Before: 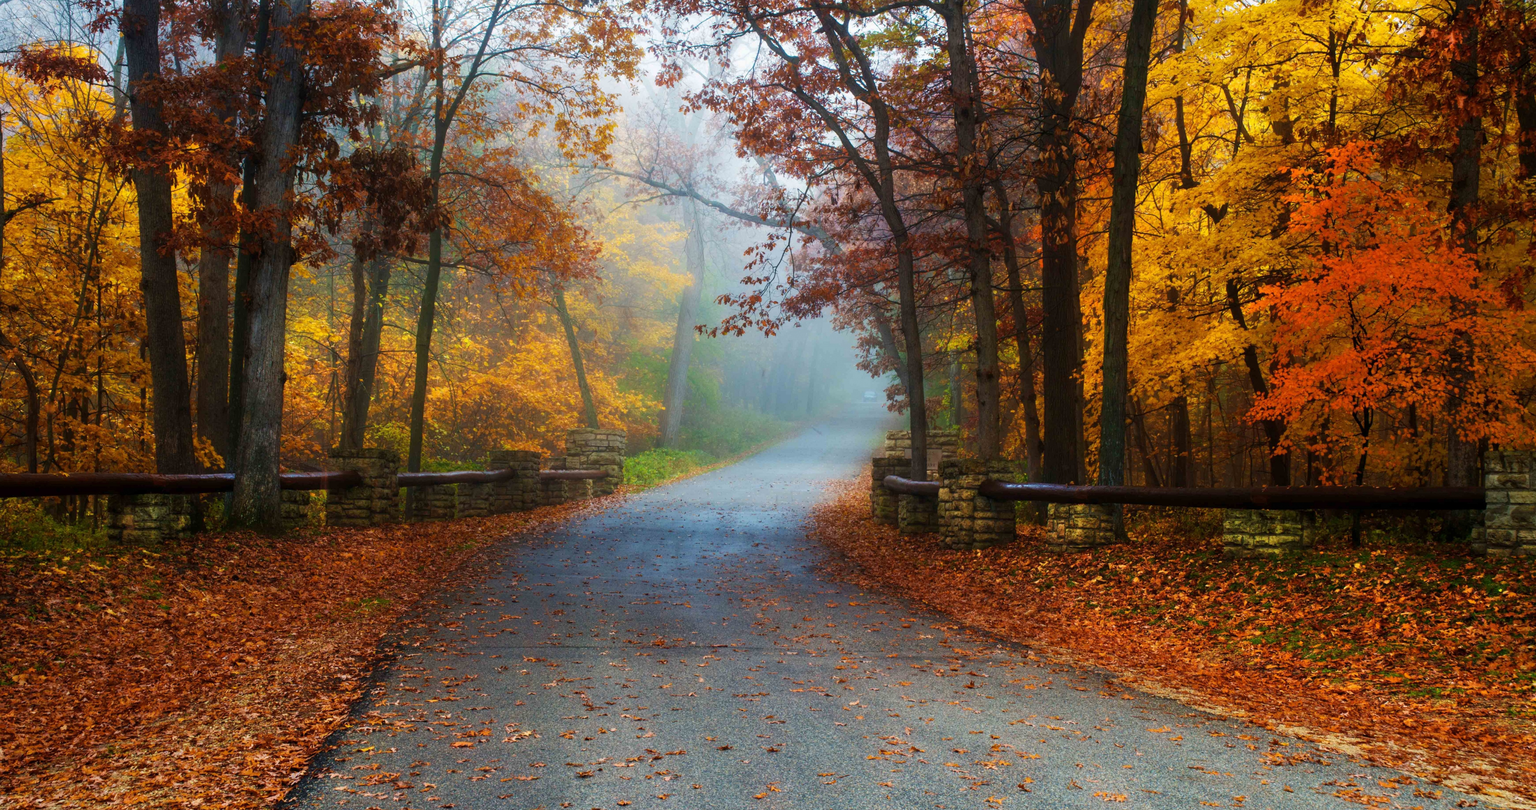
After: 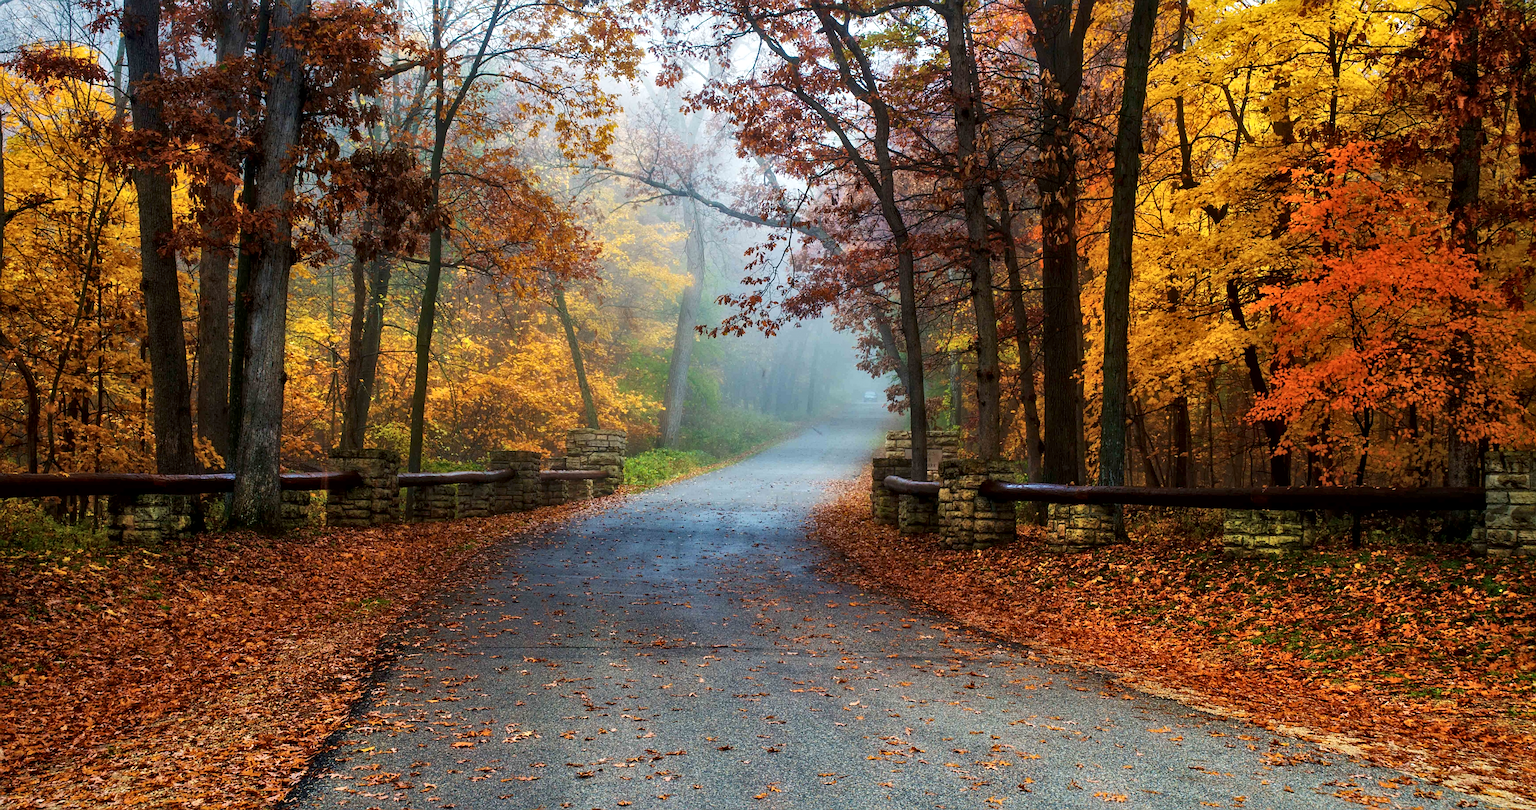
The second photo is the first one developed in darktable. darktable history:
local contrast: mode bilateral grid, contrast 50, coarseness 50, detail 150%, midtone range 0.2
white balance: emerald 1
sharpen: on, module defaults
